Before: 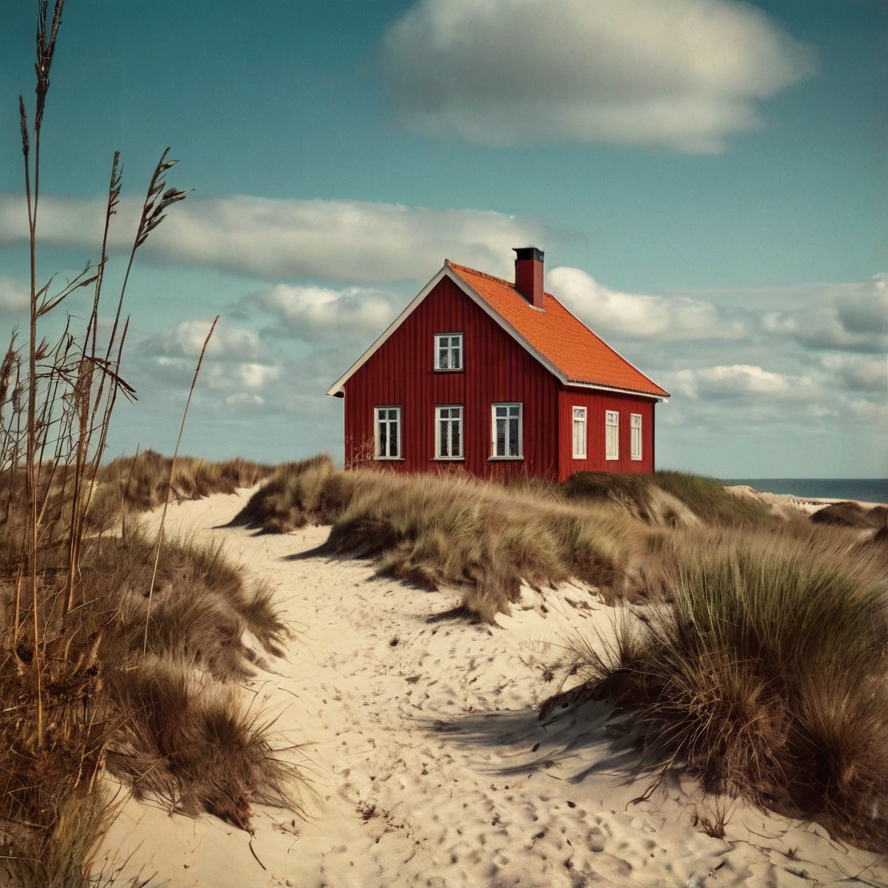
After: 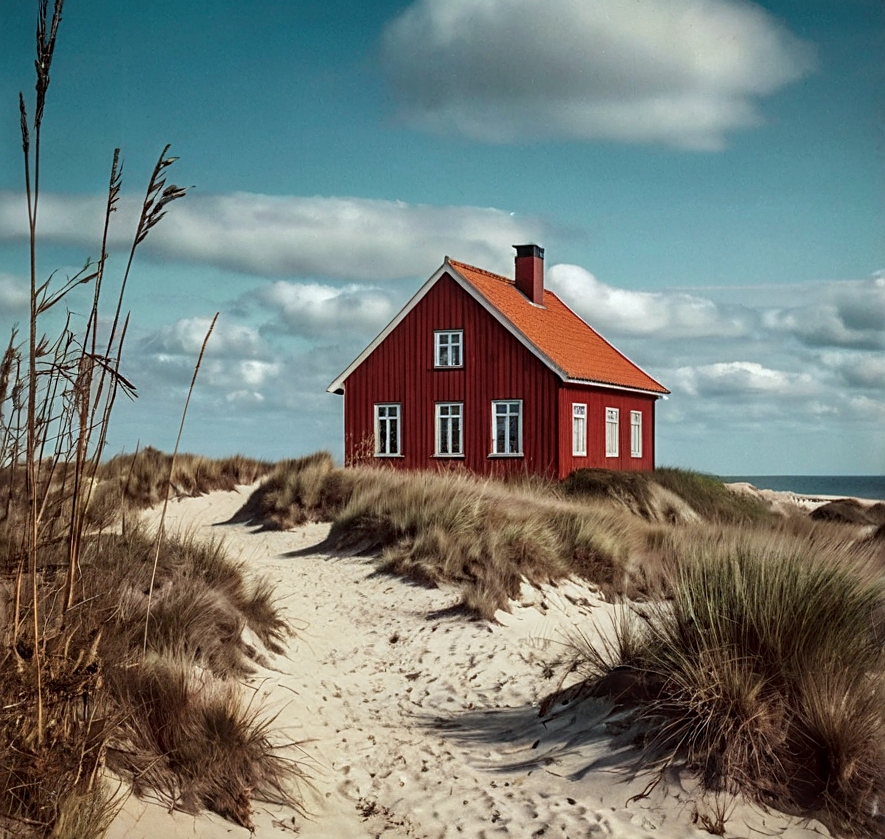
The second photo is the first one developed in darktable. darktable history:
shadows and highlights: shadows 37.1, highlights -27.89, soften with gaussian
color calibration: x 0.37, y 0.382, temperature 4314.65 K
local contrast: on, module defaults
crop: top 0.434%, right 0.265%, bottom 5.069%
sharpen: on, module defaults
